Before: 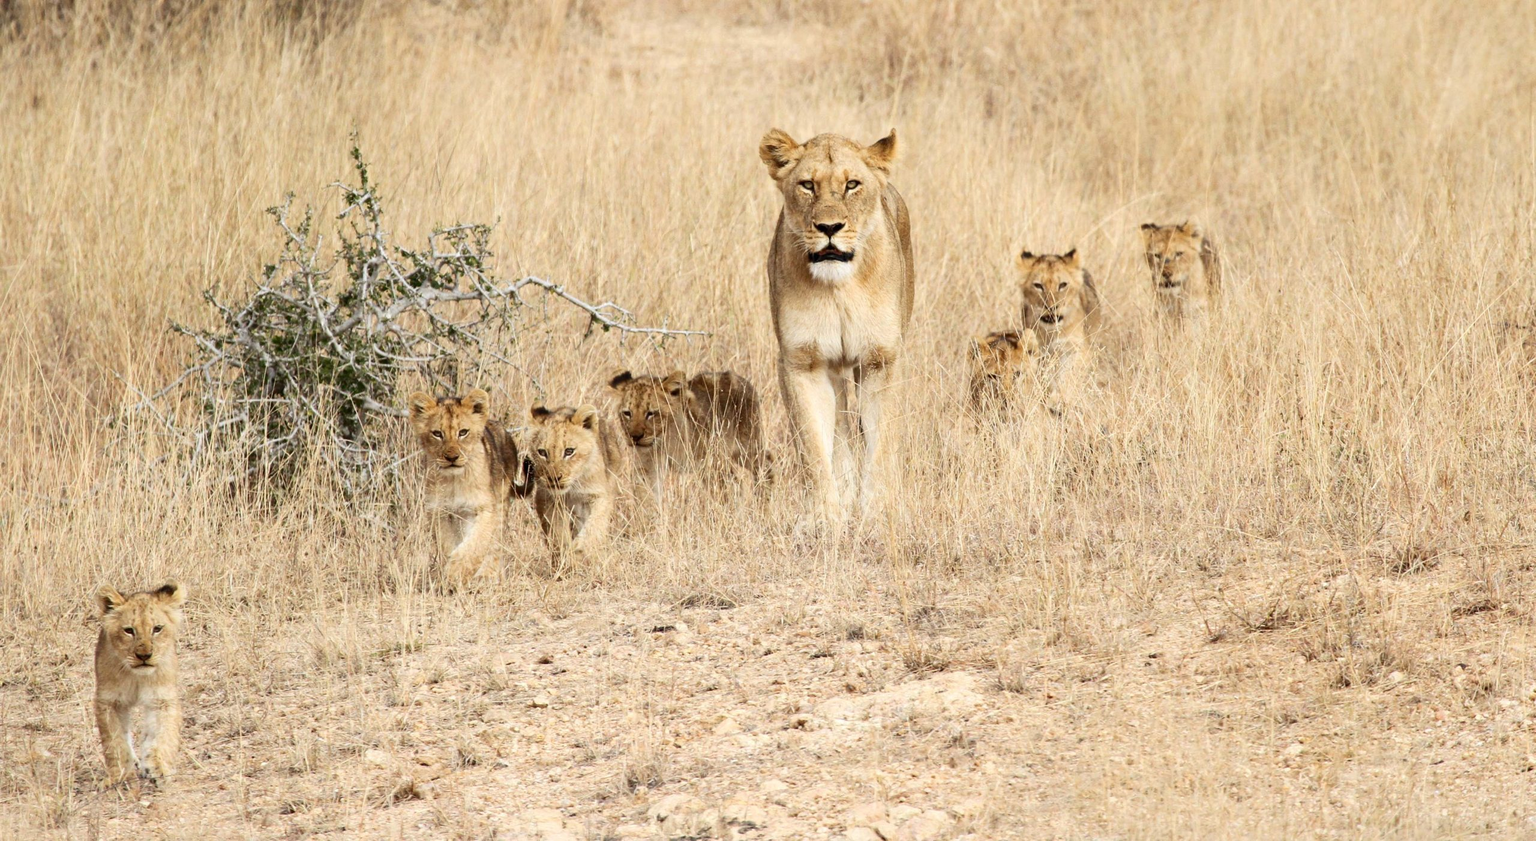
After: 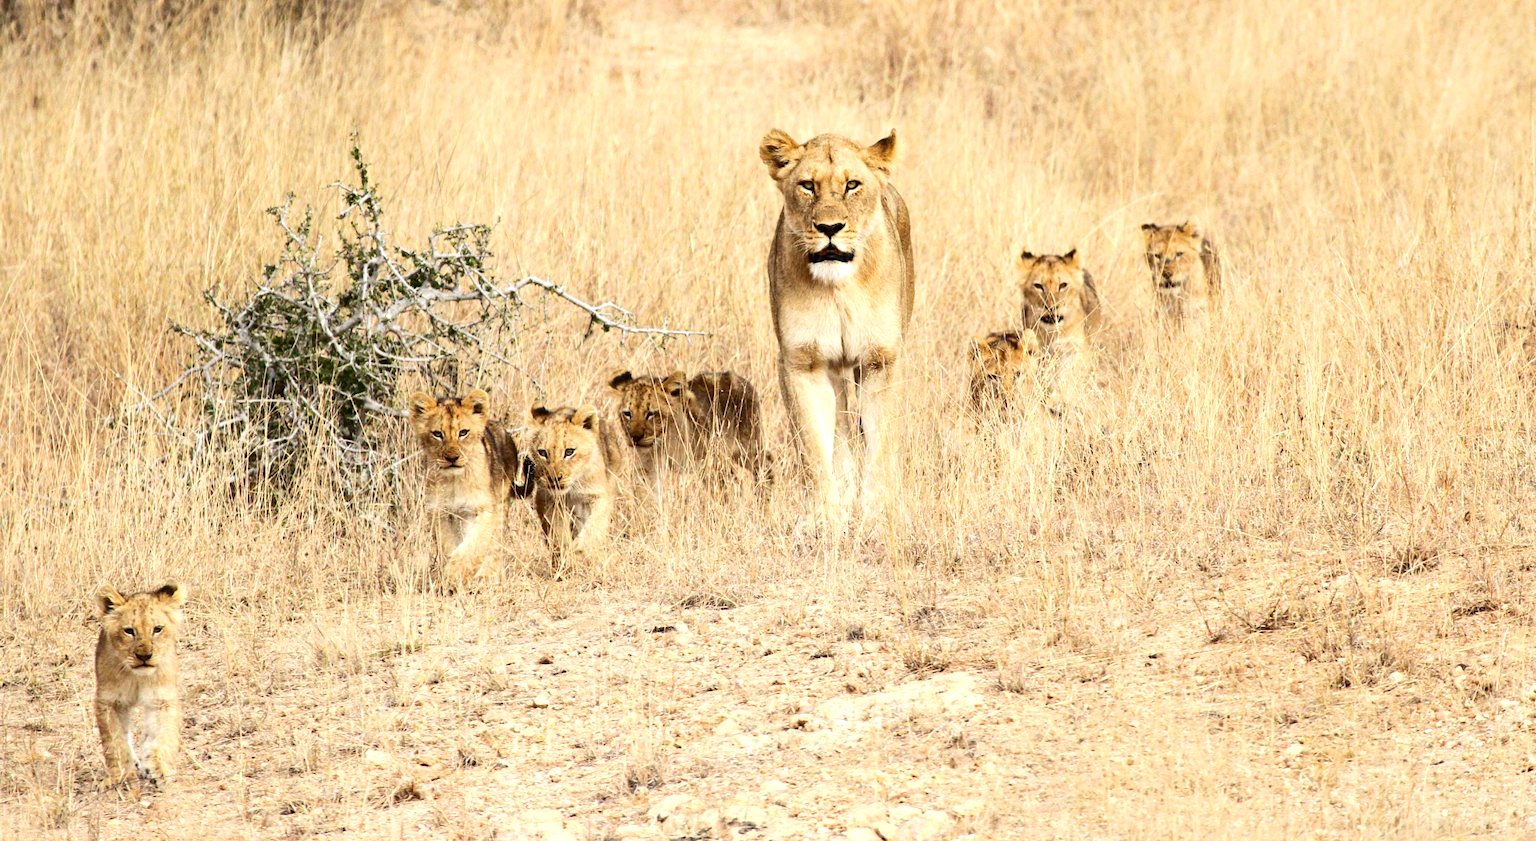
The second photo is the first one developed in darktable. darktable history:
contrast brightness saturation: contrast 0.08, saturation 0.2
tone equalizer: -8 EV -0.417 EV, -7 EV -0.389 EV, -6 EV -0.333 EV, -5 EV -0.222 EV, -3 EV 0.222 EV, -2 EV 0.333 EV, -1 EV 0.389 EV, +0 EV 0.417 EV, edges refinement/feathering 500, mask exposure compensation -1.57 EV, preserve details no
